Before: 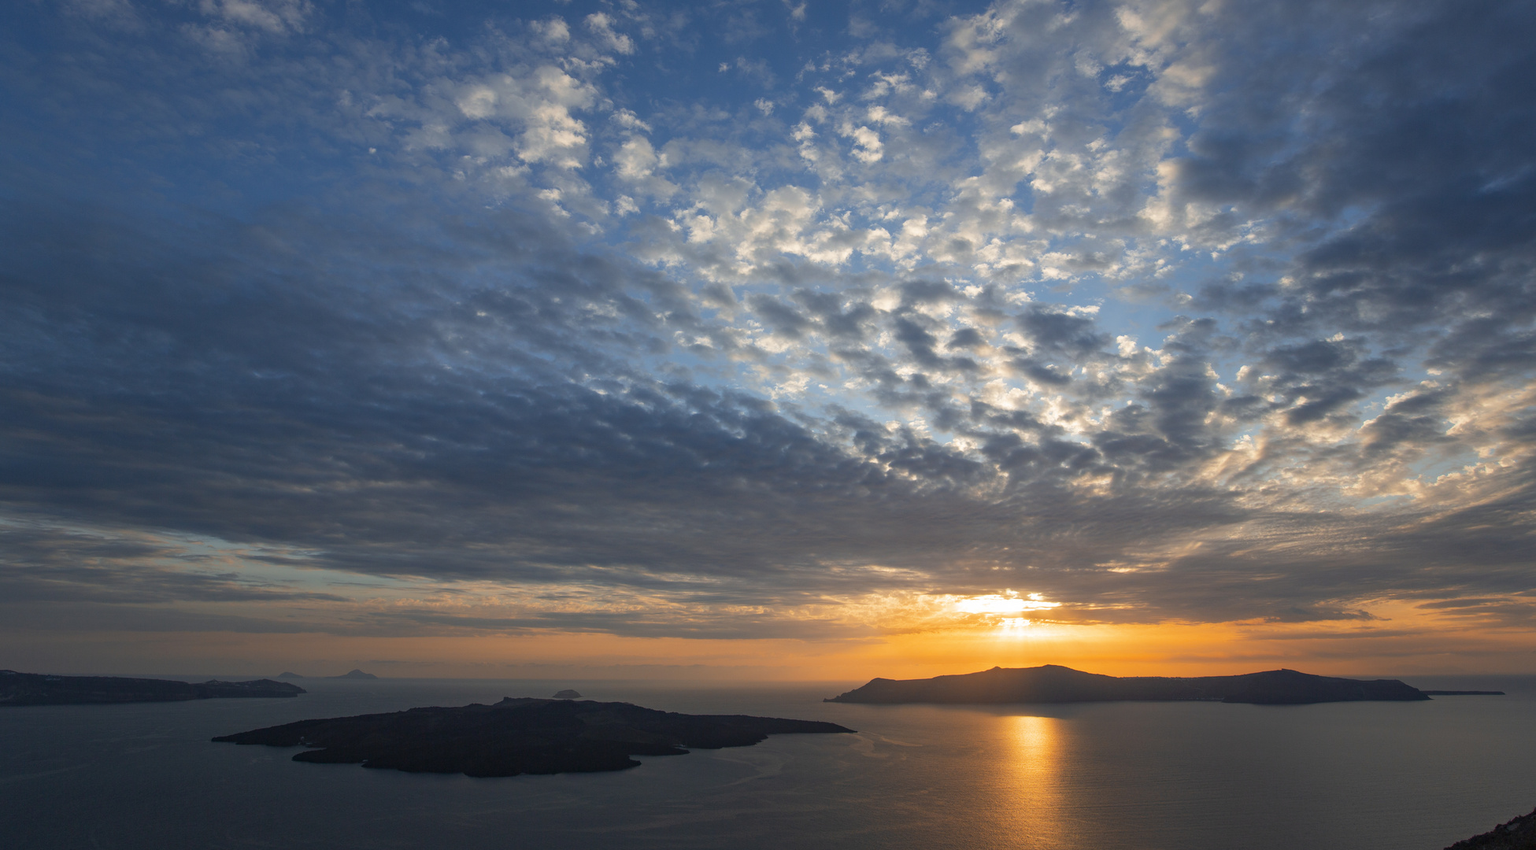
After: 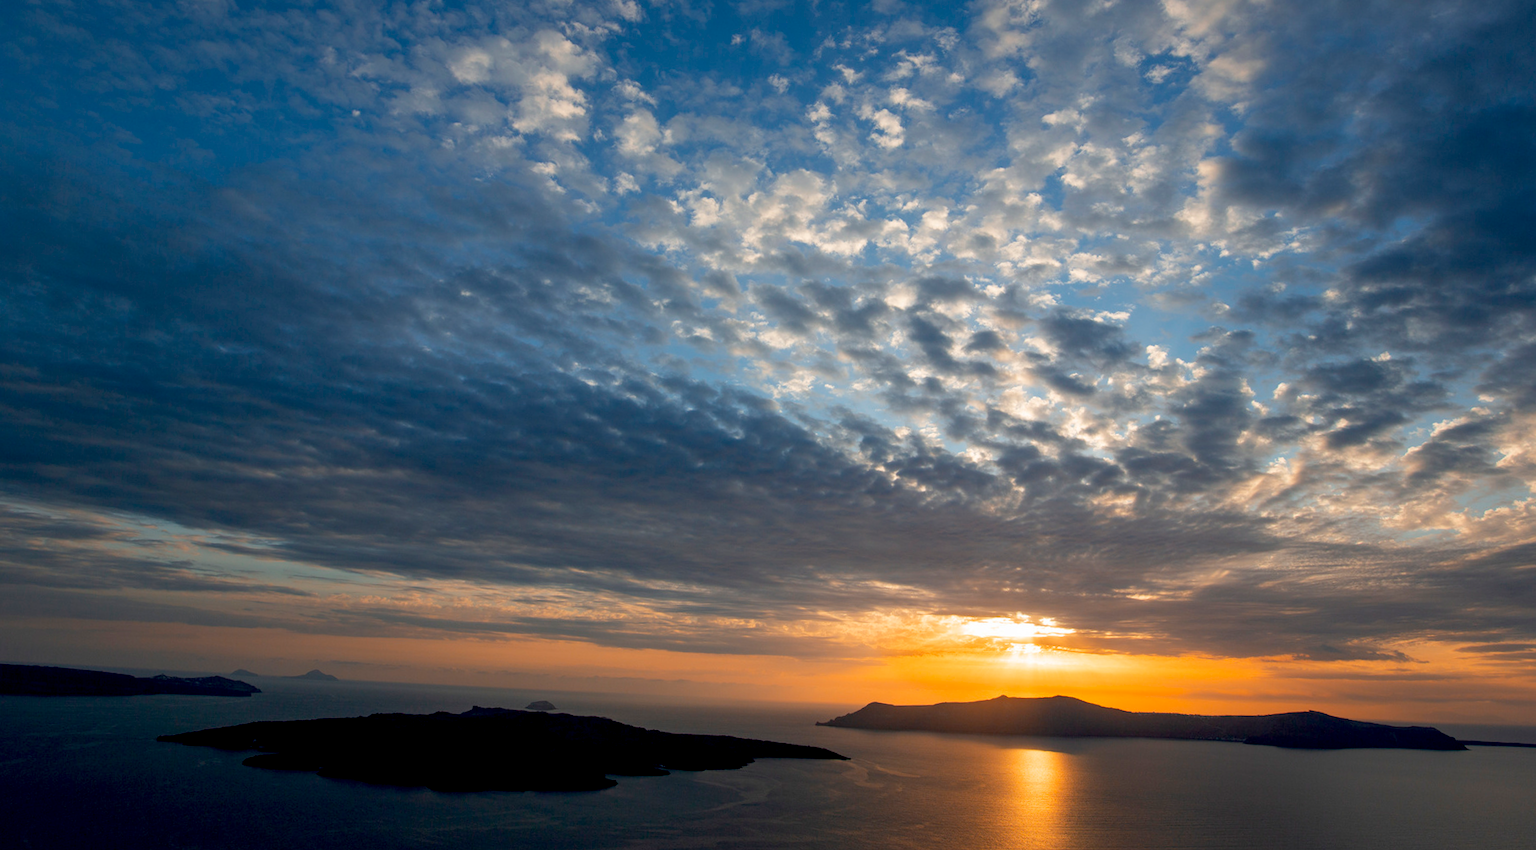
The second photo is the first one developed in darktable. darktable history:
exposure: black level correction 0.016, exposure -0.009 EV, compensate highlight preservation false
crop and rotate: angle -2.38°
